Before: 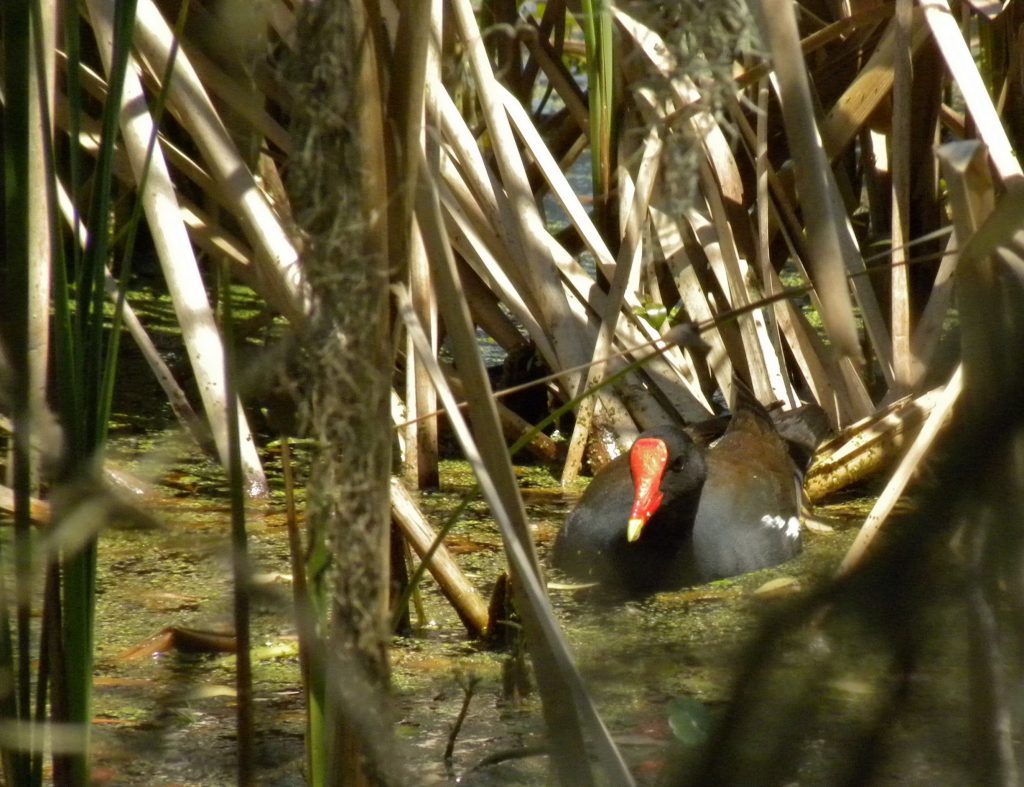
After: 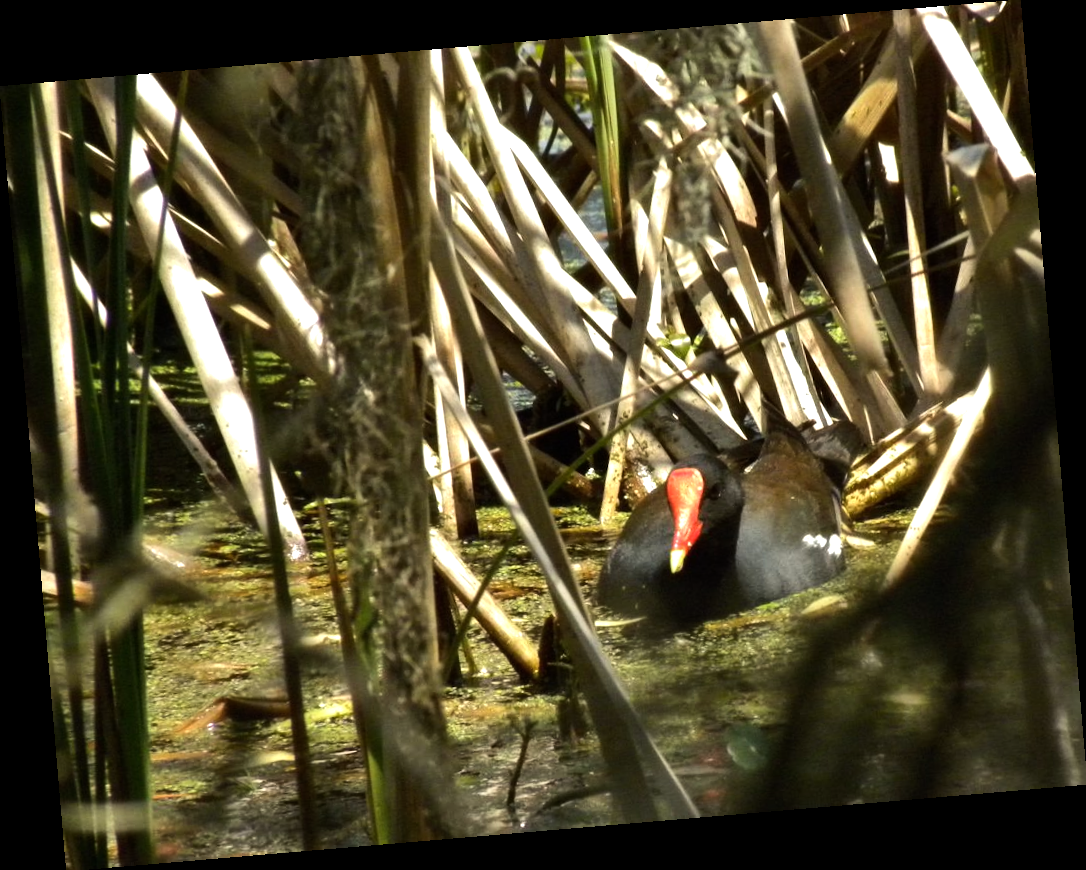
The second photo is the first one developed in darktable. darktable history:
rotate and perspective: rotation -4.86°, automatic cropping off
tone equalizer: -8 EV -0.75 EV, -7 EV -0.7 EV, -6 EV -0.6 EV, -5 EV -0.4 EV, -3 EV 0.4 EV, -2 EV 0.6 EV, -1 EV 0.7 EV, +0 EV 0.75 EV, edges refinement/feathering 500, mask exposure compensation -1.57 EV, preserve details no
